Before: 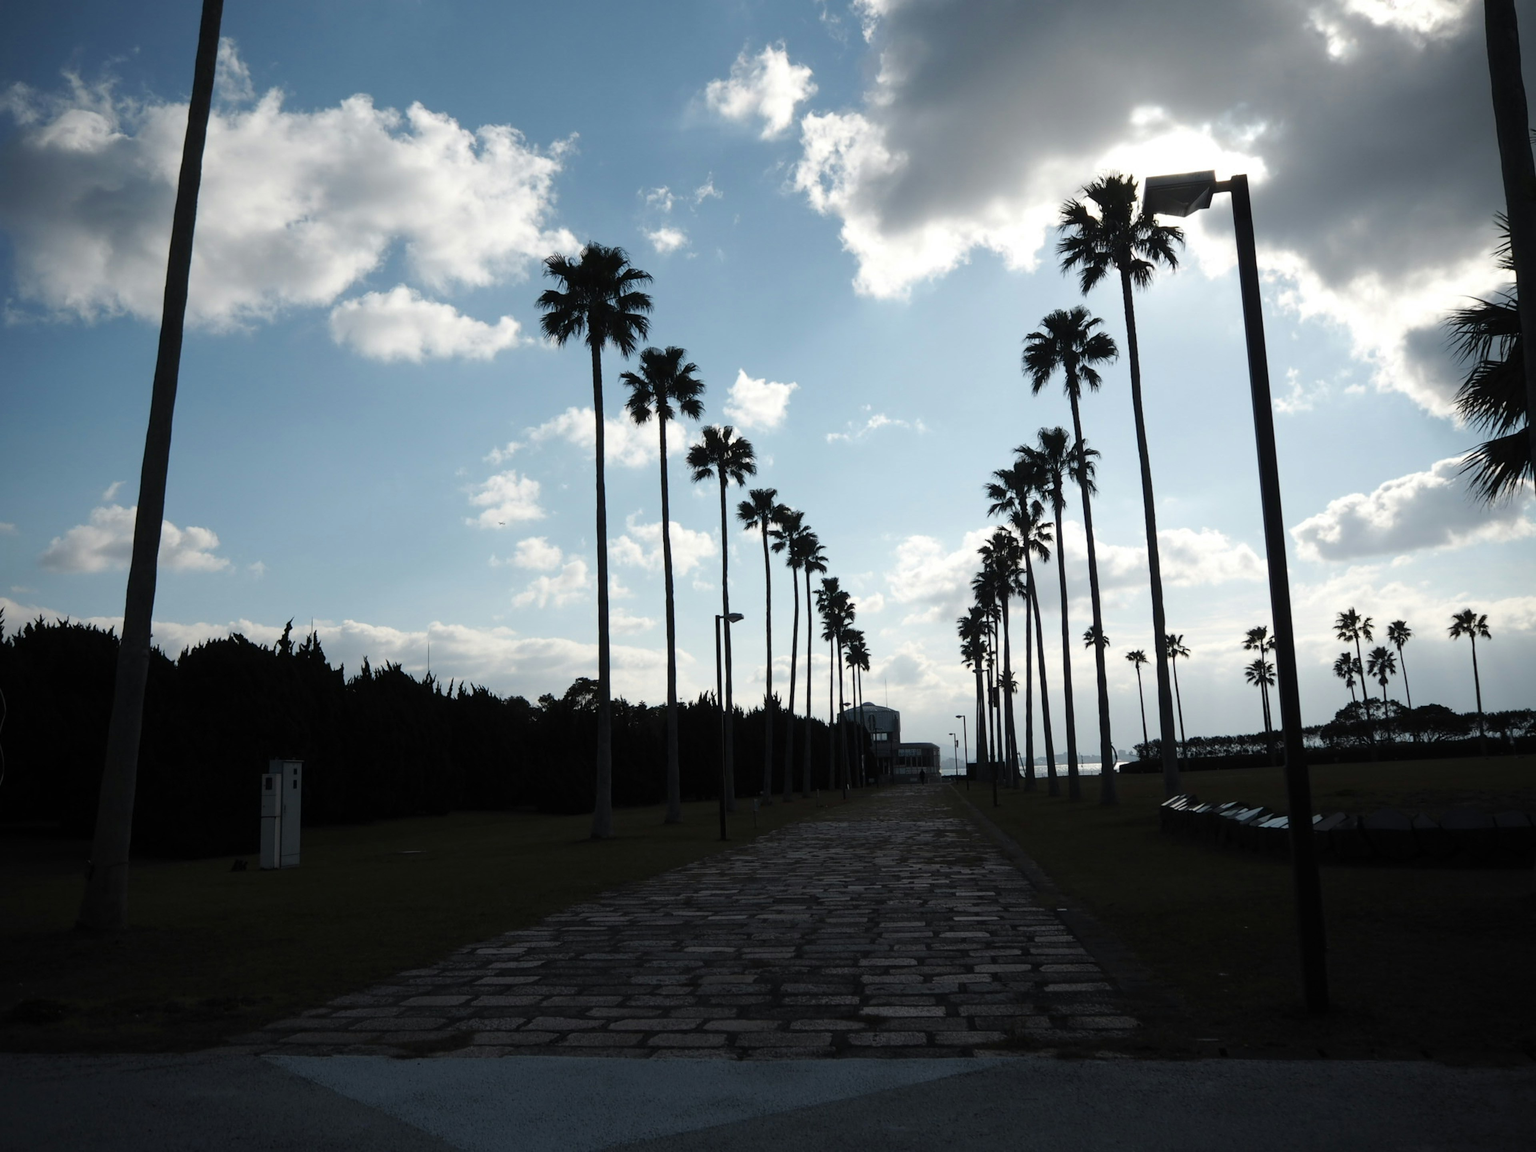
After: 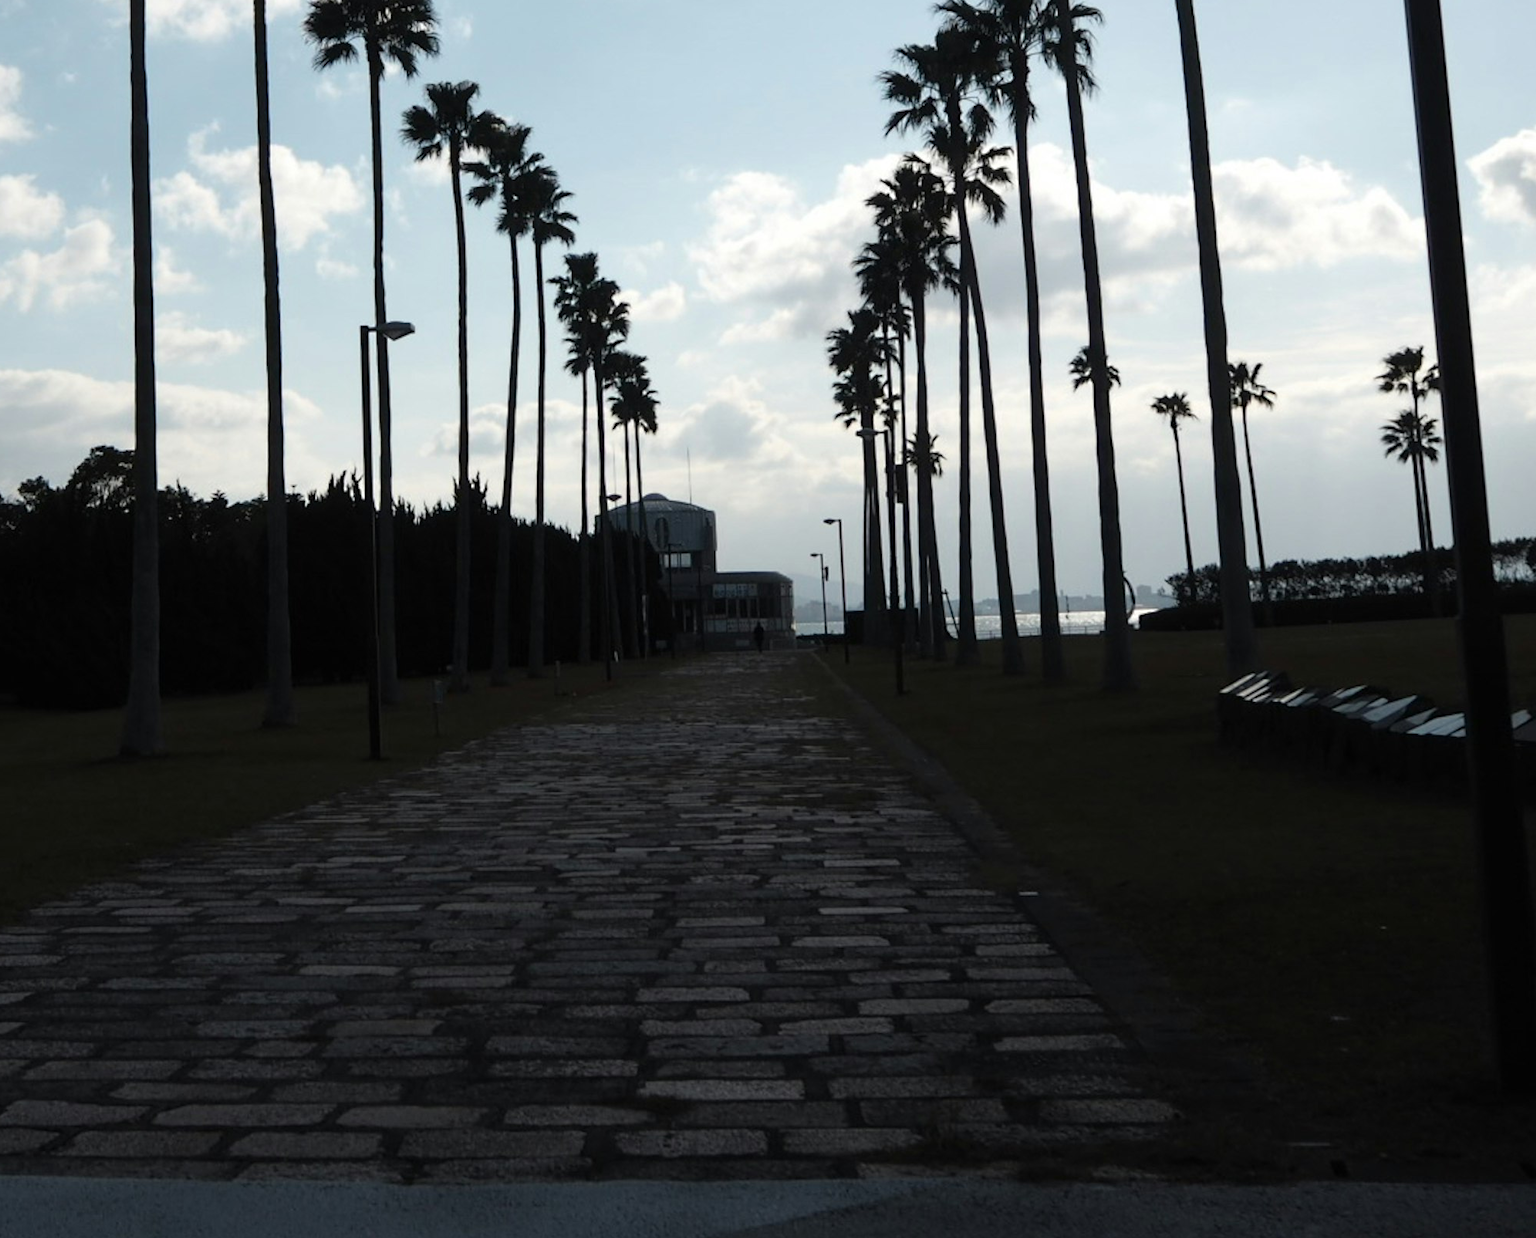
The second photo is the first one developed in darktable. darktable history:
sharpen: radius 5.361, amount 0.31, threshold 26.548
crop: left 34.442%, top 38.782%, right 13.7%, bottom 5.438%
